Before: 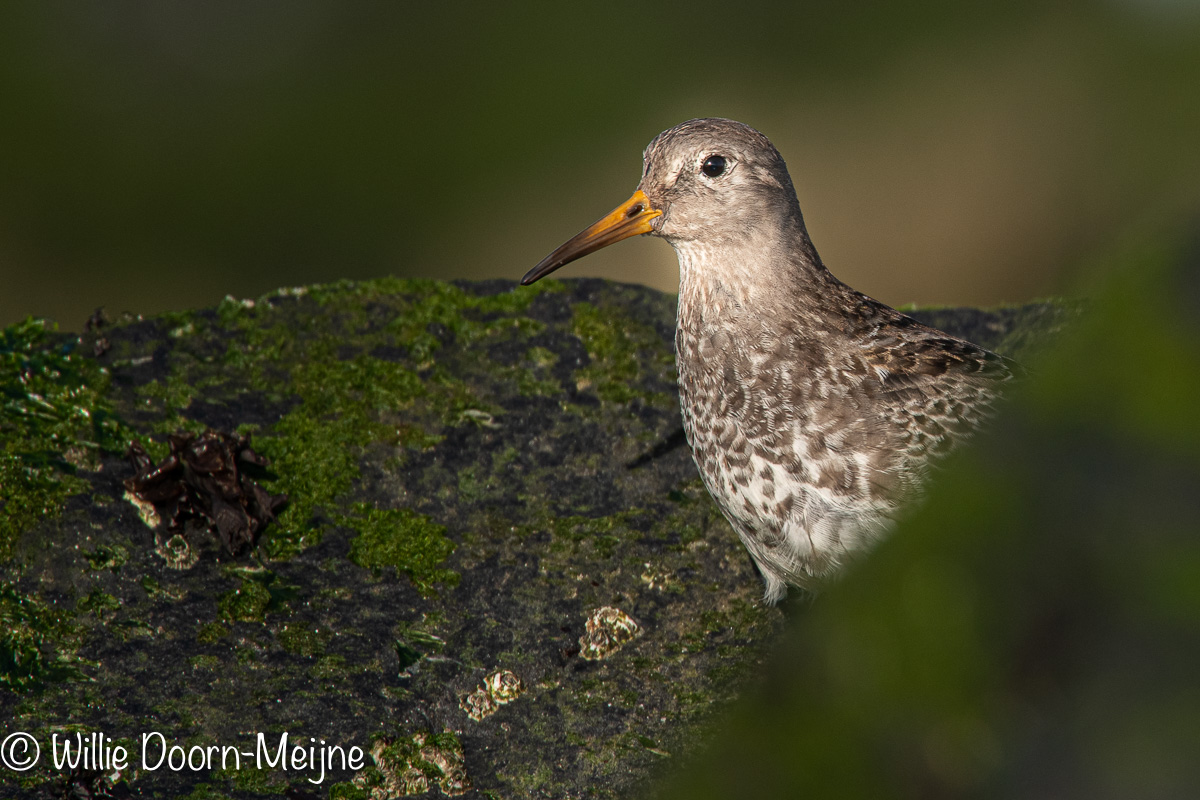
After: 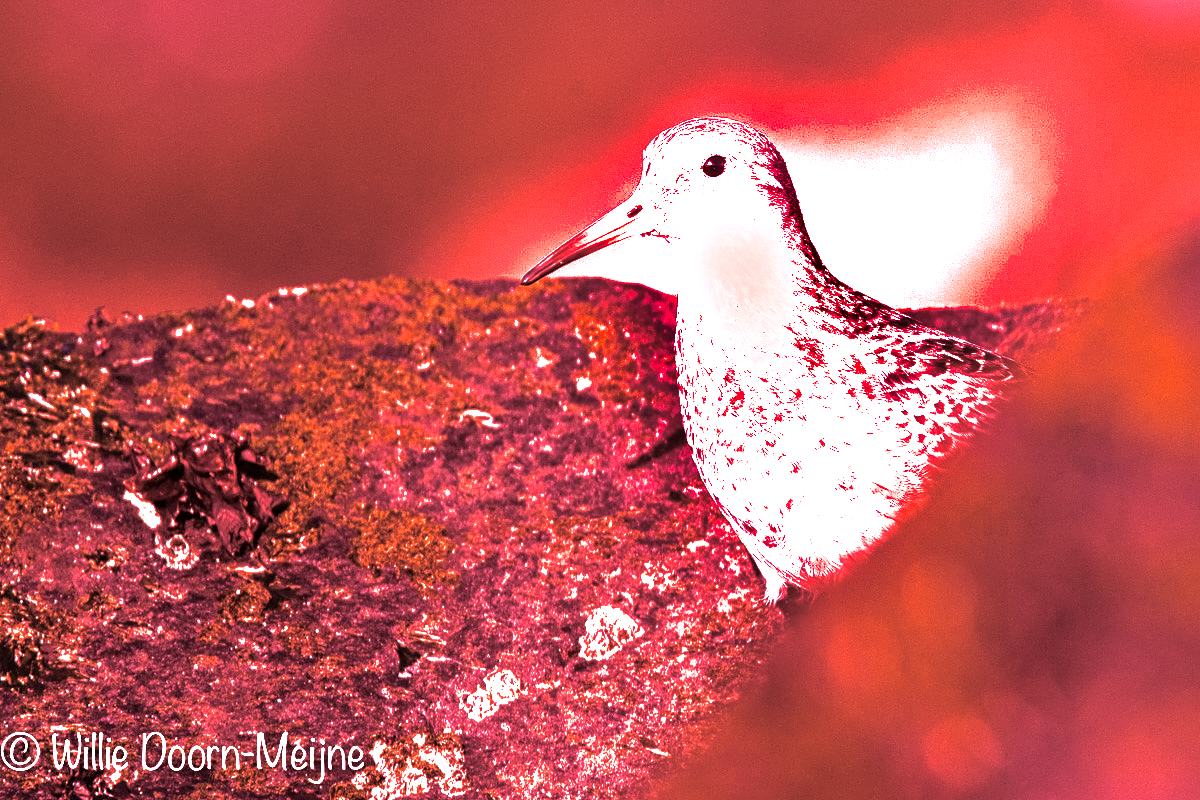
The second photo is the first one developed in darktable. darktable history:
split-toning: on, module defaults
shadows and highlights: soften with gaussian
white balance: red 4.26, blue 1.802
contrast equalizer: y [[0.5 ×4, 0.525, 0.667], [0.5 ×6], [0.5 ×6], [0 ×4, 0.042, 0], [0, 0, 0.004, 0.1, 0.191, 0.131]]
color correction: highlights a* -10.04, highlights b* -10.37
